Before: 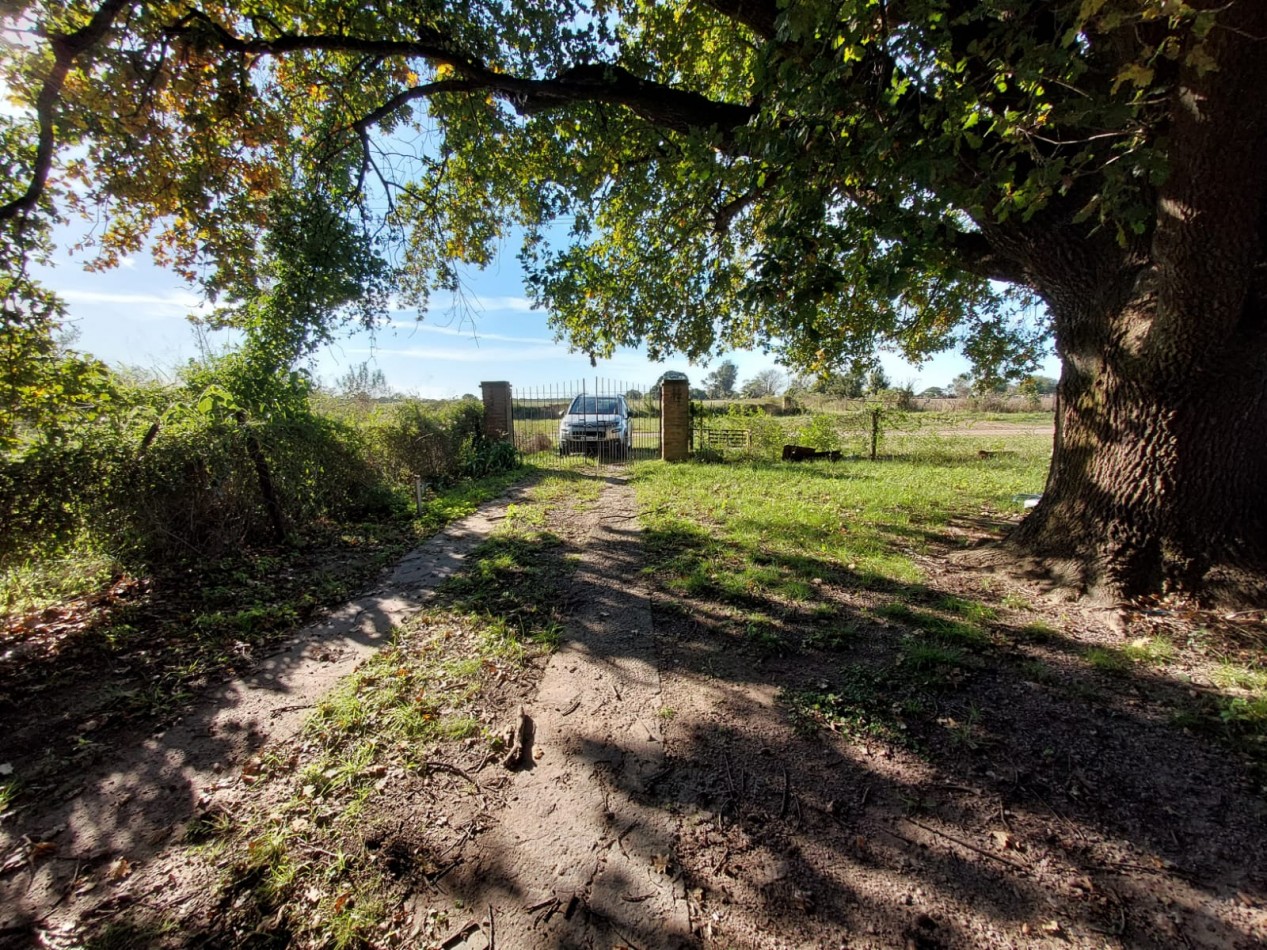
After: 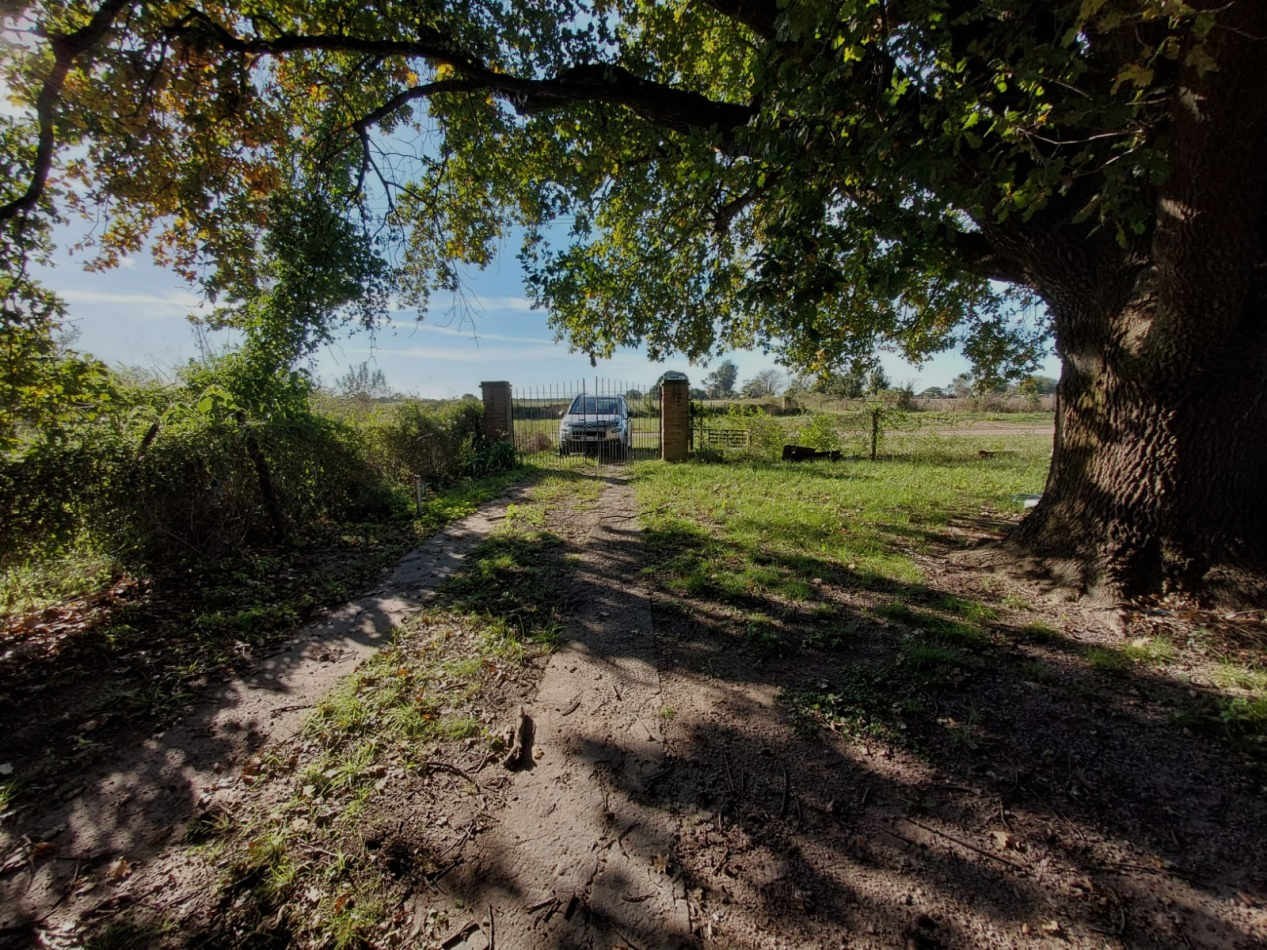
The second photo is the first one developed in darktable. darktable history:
exposure: black level correction 0, exposure -0.711 EV, compensate exposure bias true, compensate highlight preservation false
